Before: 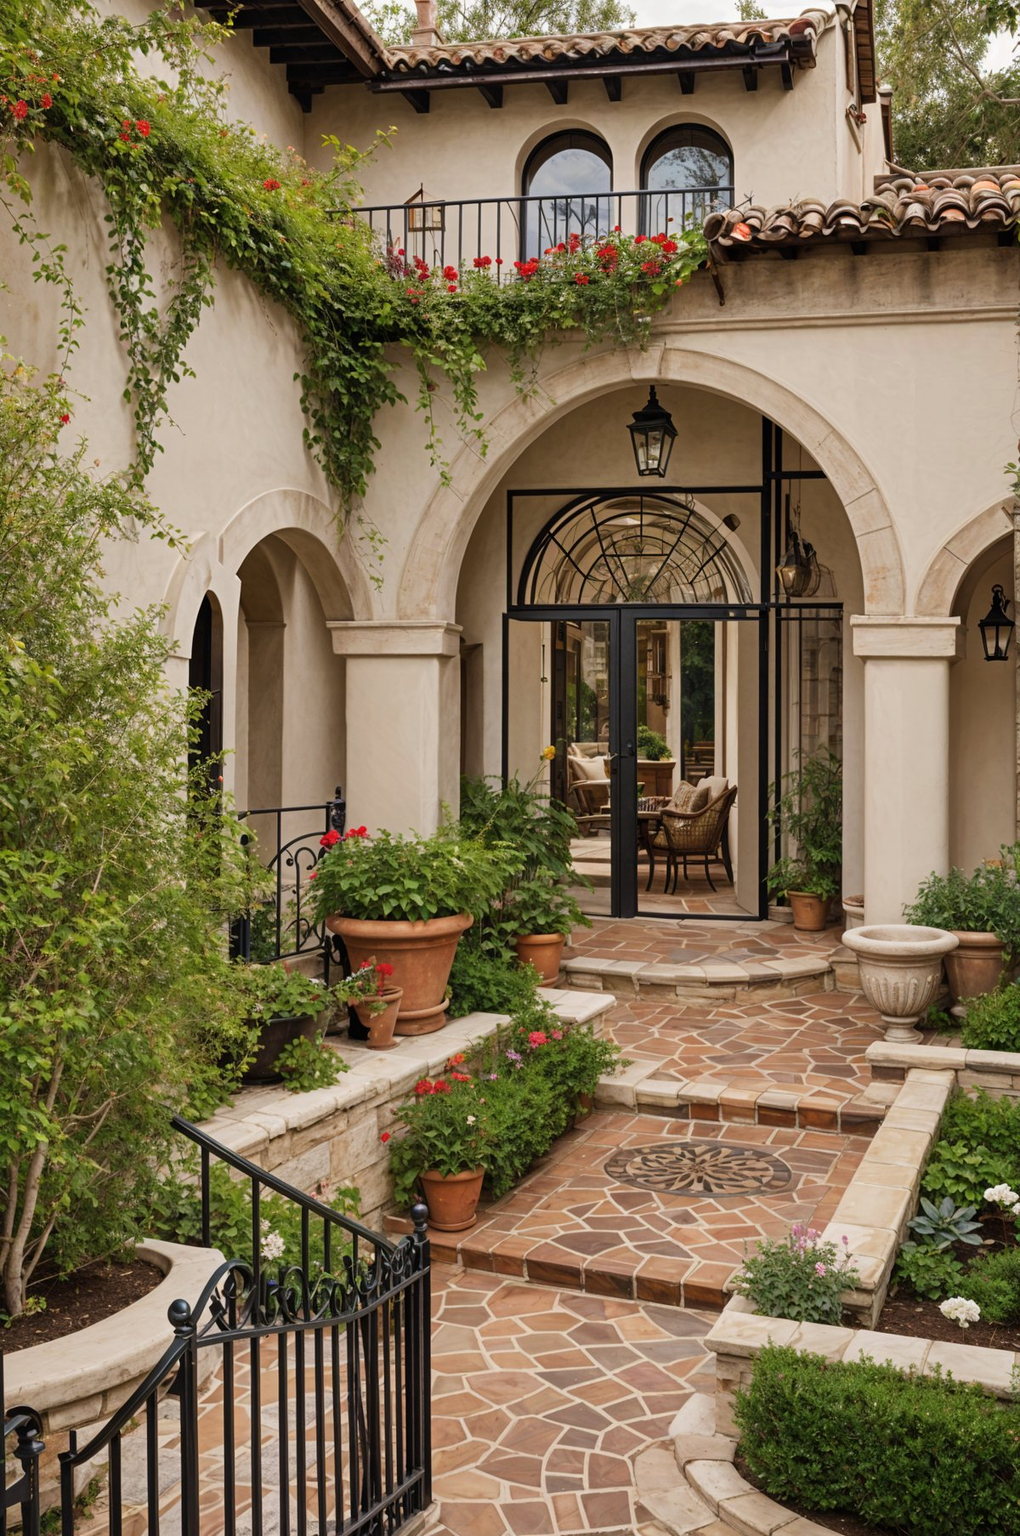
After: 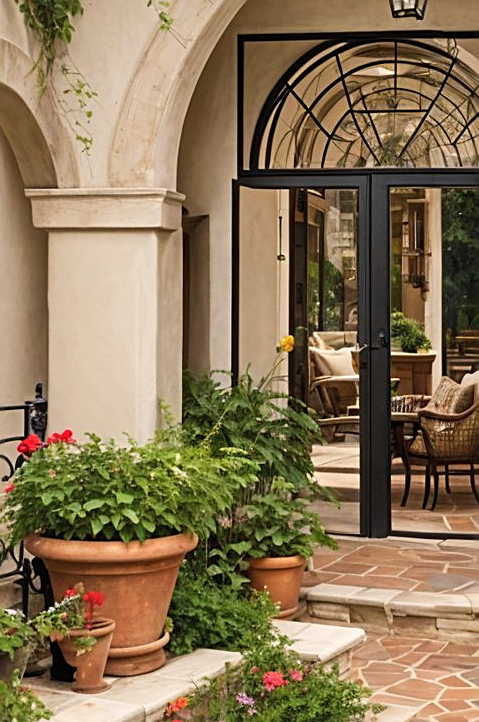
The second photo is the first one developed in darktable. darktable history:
tone curve: curves: ch0 [(0, 0) (0.541, 0.628) (0.906, 0.997)]
crop: left 30%, top 30%, right 30%, bottom 30%
sharpen: on, module defaults
